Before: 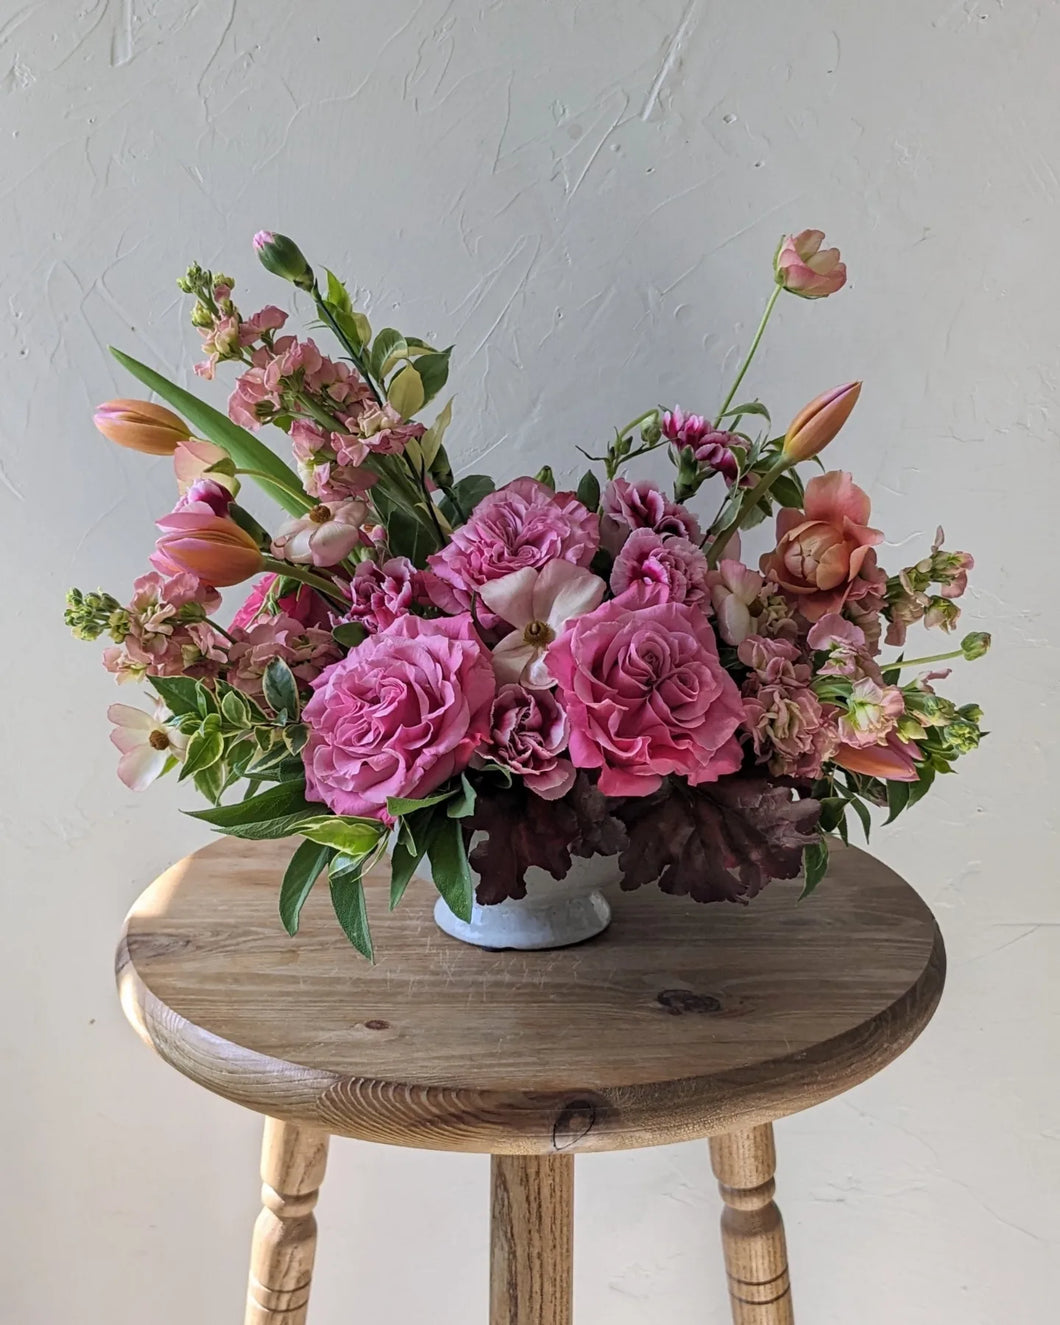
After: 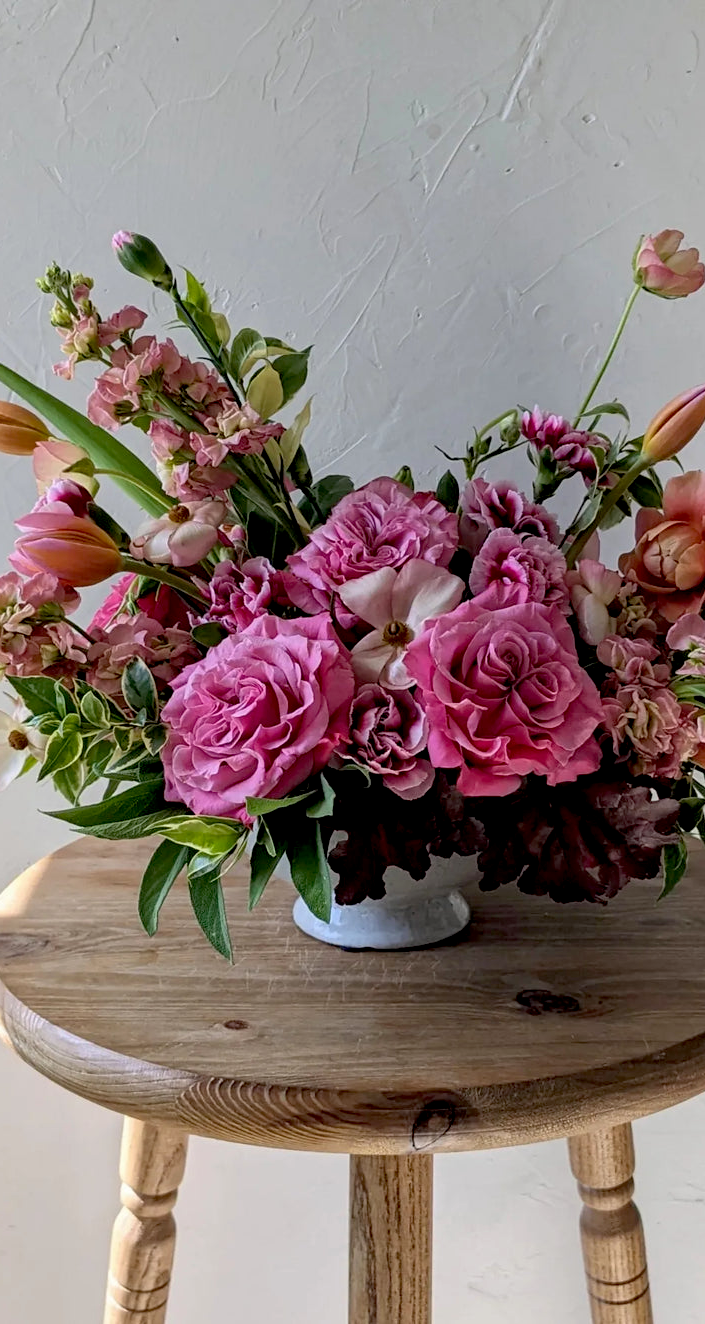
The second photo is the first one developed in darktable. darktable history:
crop and rotate: left 13.371%, right 20.051%
exposure: black level correction 0.018, exposure -0.009 EV, compensate exposure bias true, compensate highlight preservation false
